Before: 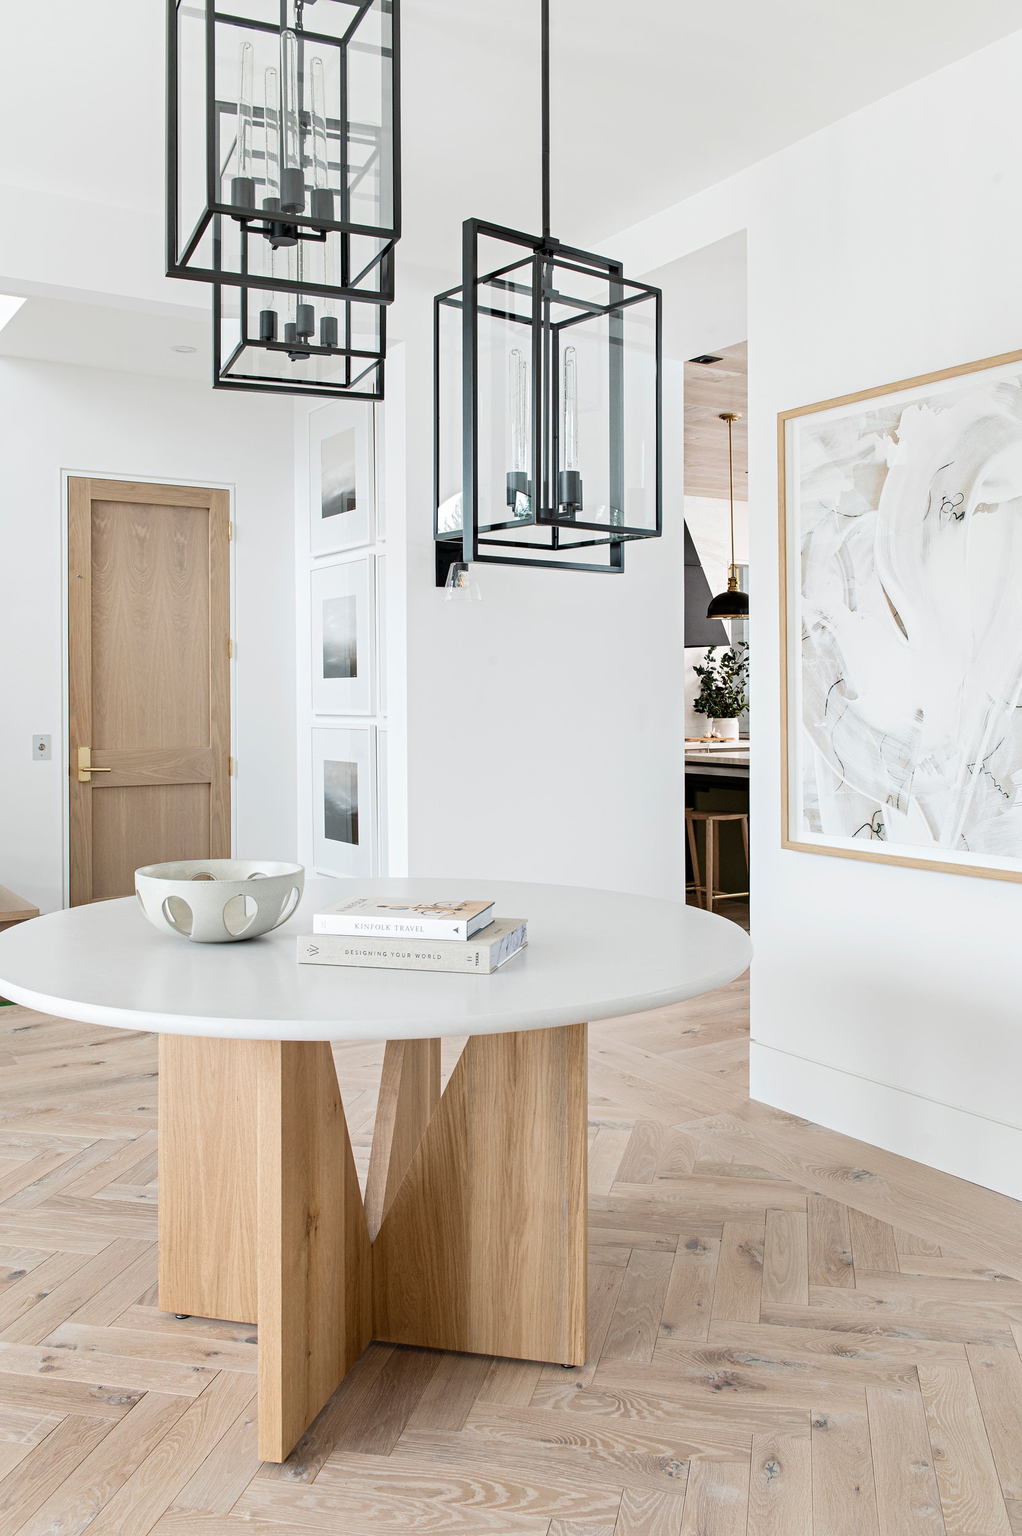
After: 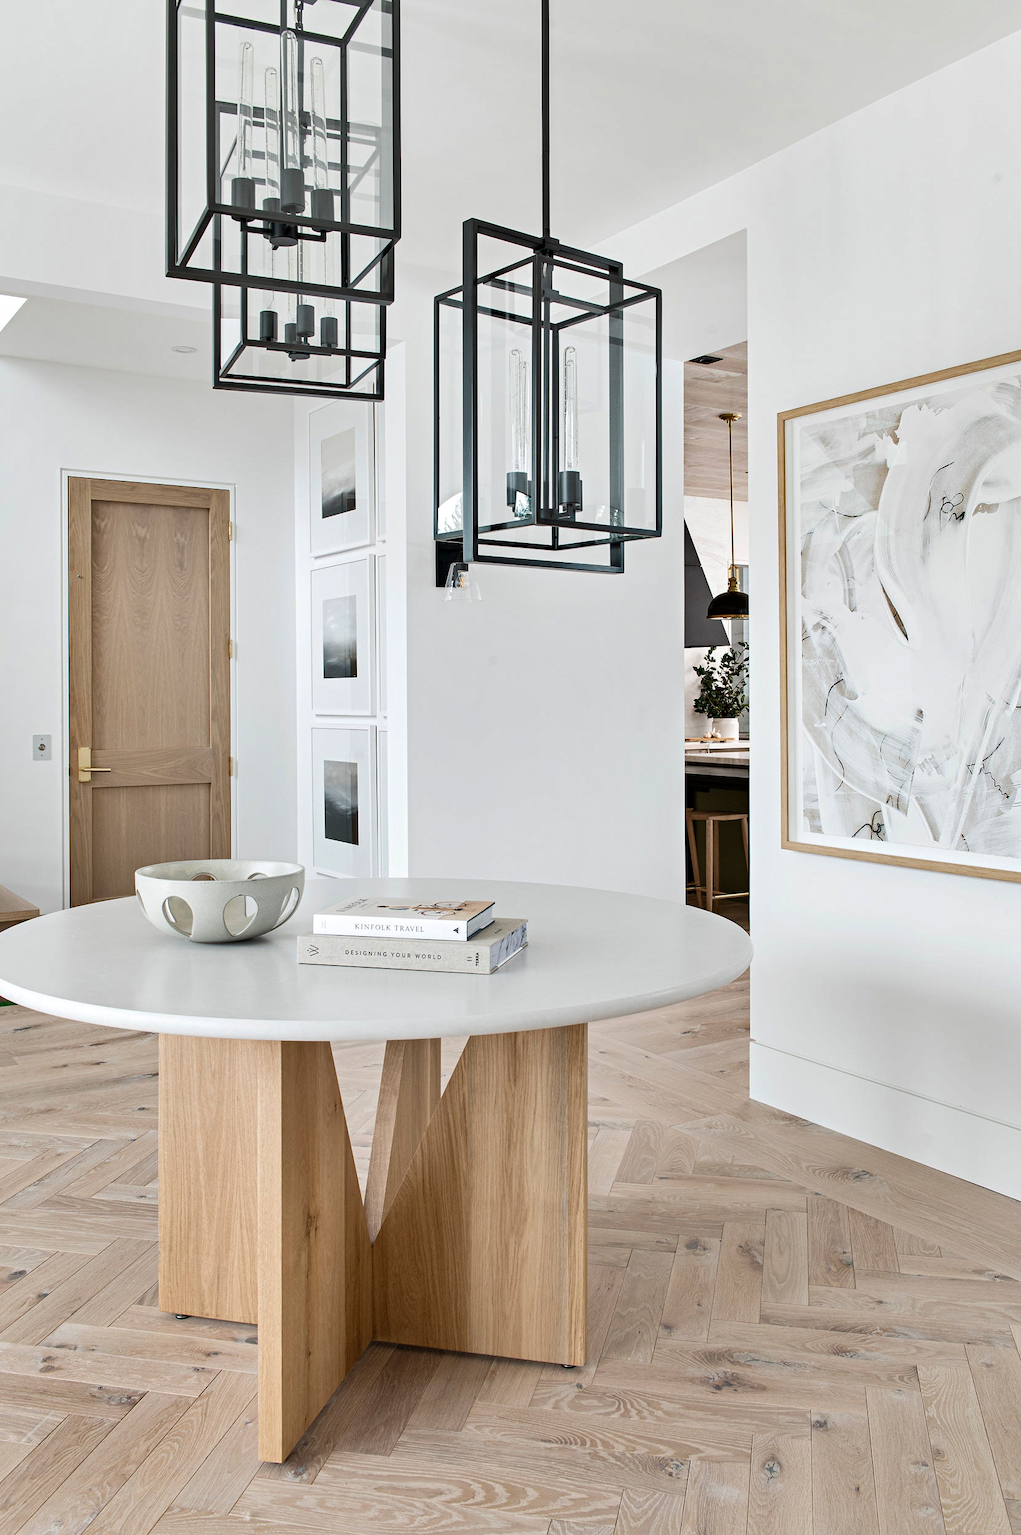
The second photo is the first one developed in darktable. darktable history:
shadows and highlights: shadows 12.17, white point adjustment 1.25, soften with gaussian
